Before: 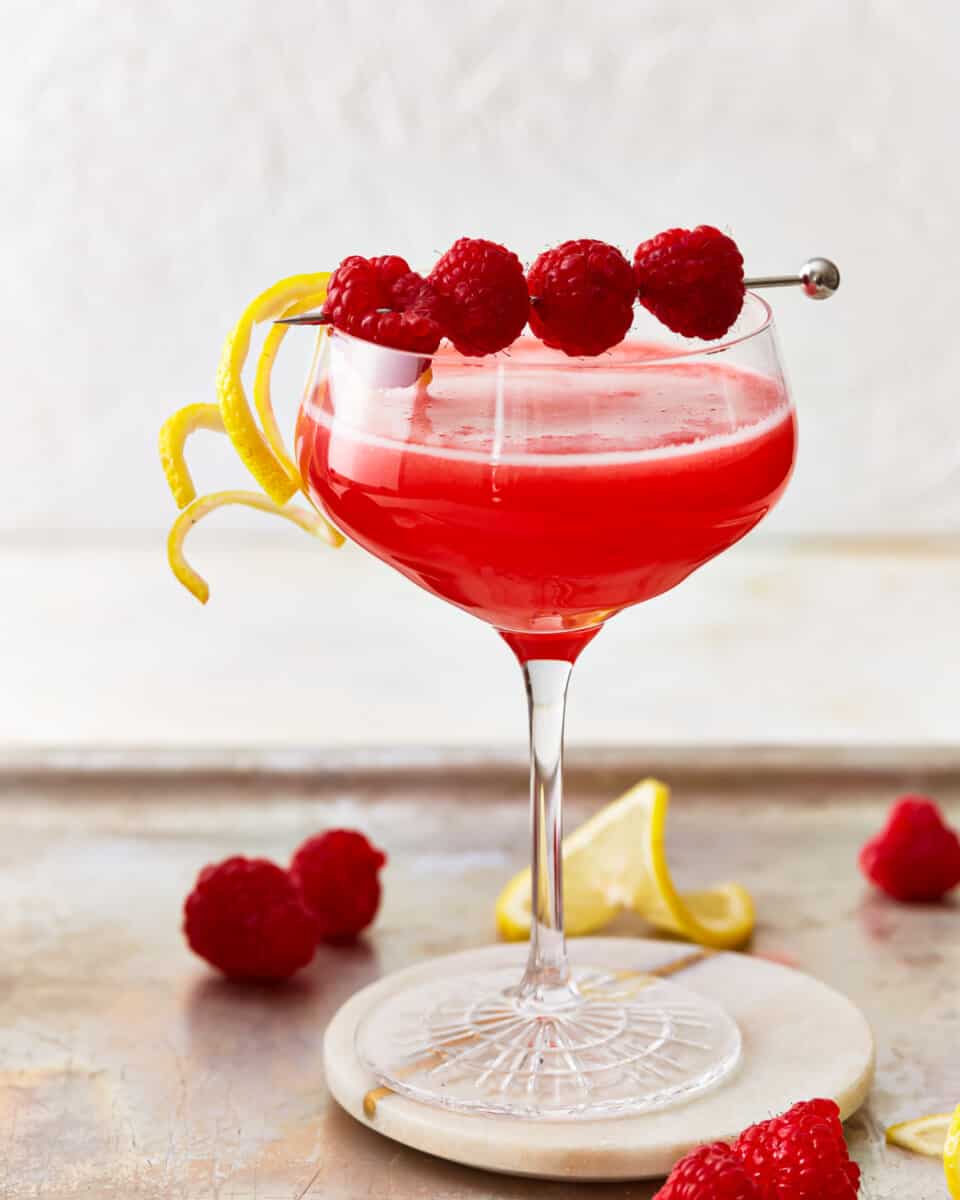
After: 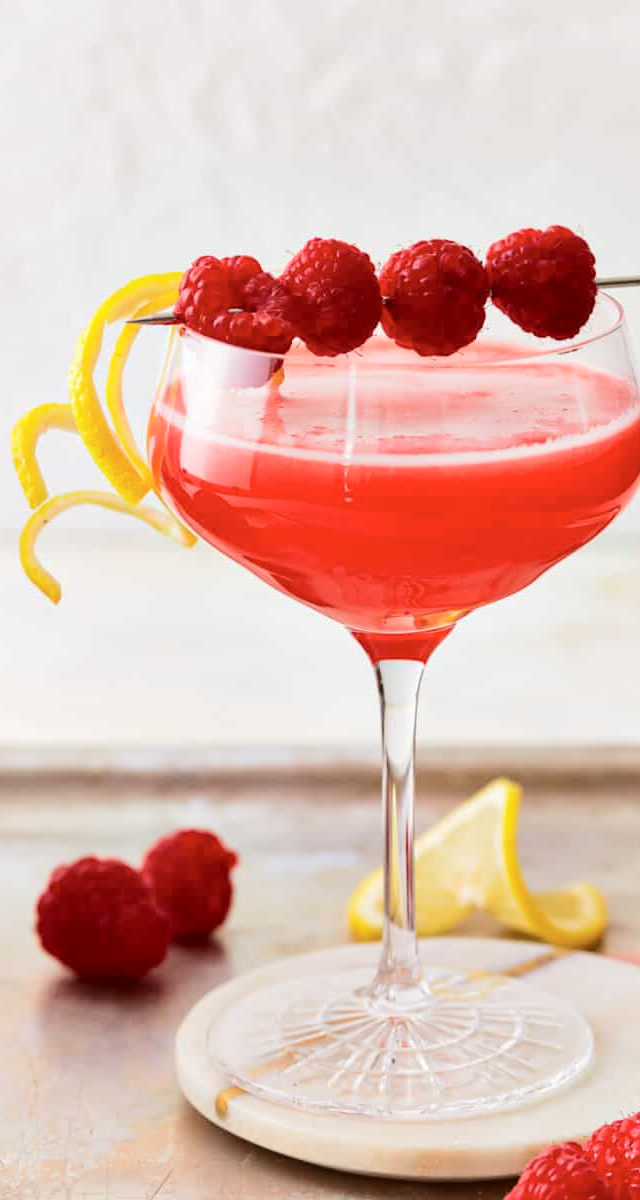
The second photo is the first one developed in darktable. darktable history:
tone curve: curves: ch0 [(0, 0) (0.003, 0.015) (0.011, 0.021) (0.025, 0.032) (0.044, 0.046) (0.069, 0.062) (0.1, 0.08) (0.136, 0.117) (0.177, 0.165) (0.224, 0.221) (0.277, 0.298) (0.335, 0.385) (0.399, 0.469) (0.468, 0.558) (0.543, 0.637) (0.623, 0.708) (0.709, 0.771) (0.801, 0.84) (0.898, 0.907) (1, 1)], color space Lab, independent channels, preserve colors none
crop and rotate: left 15.435%, right 17.854%
